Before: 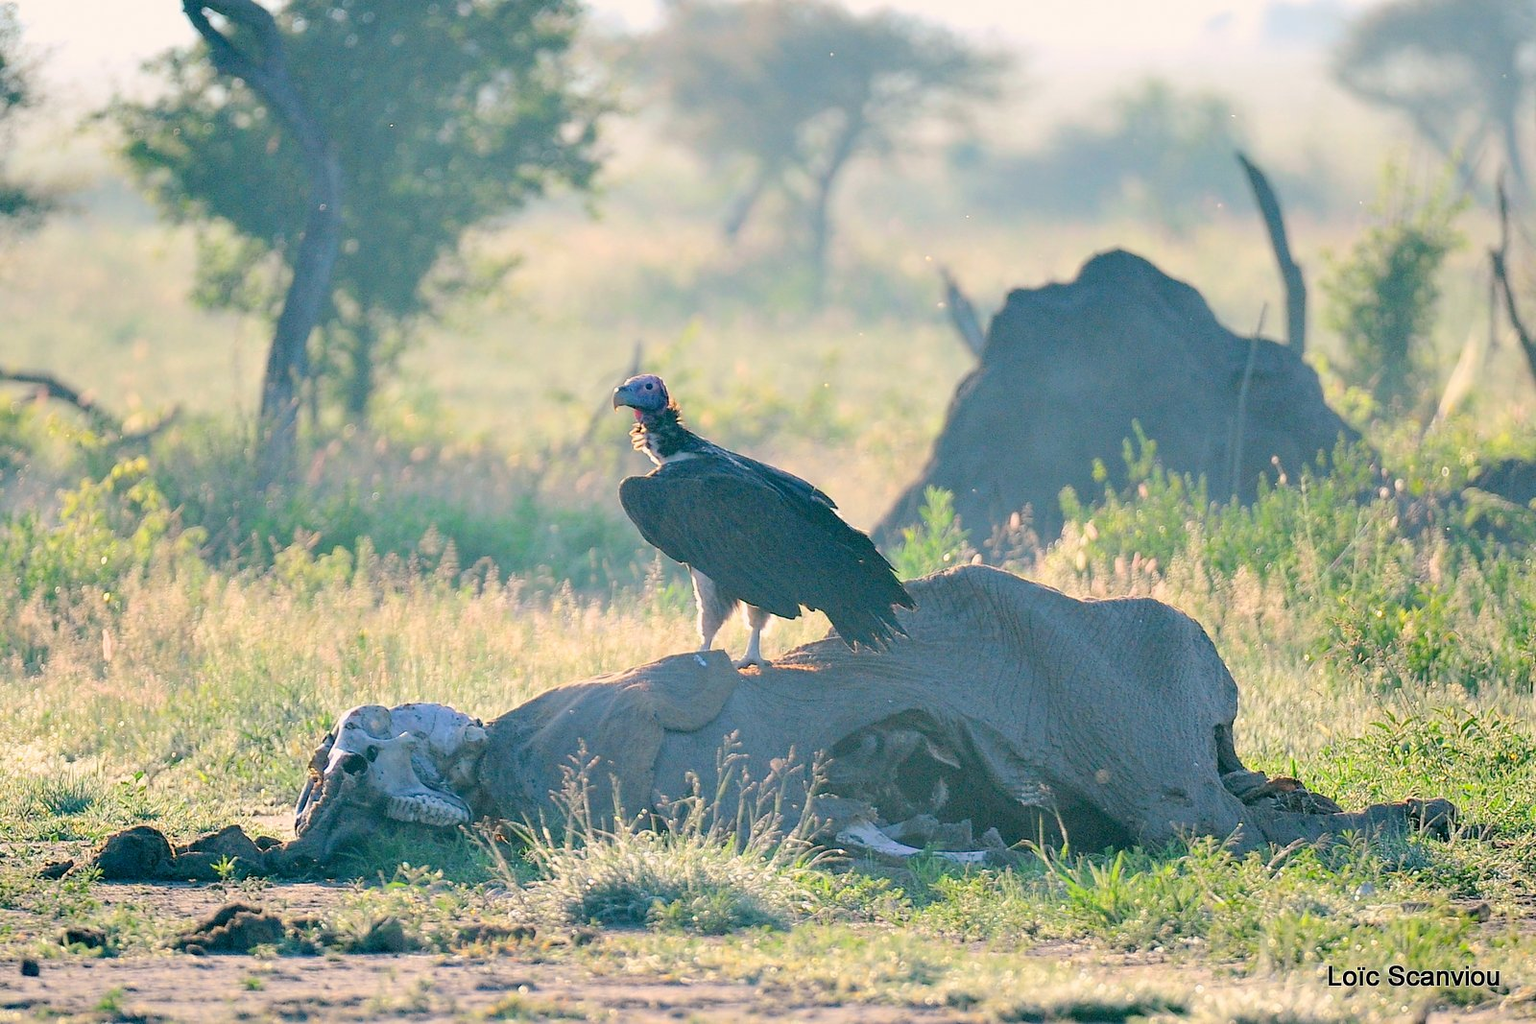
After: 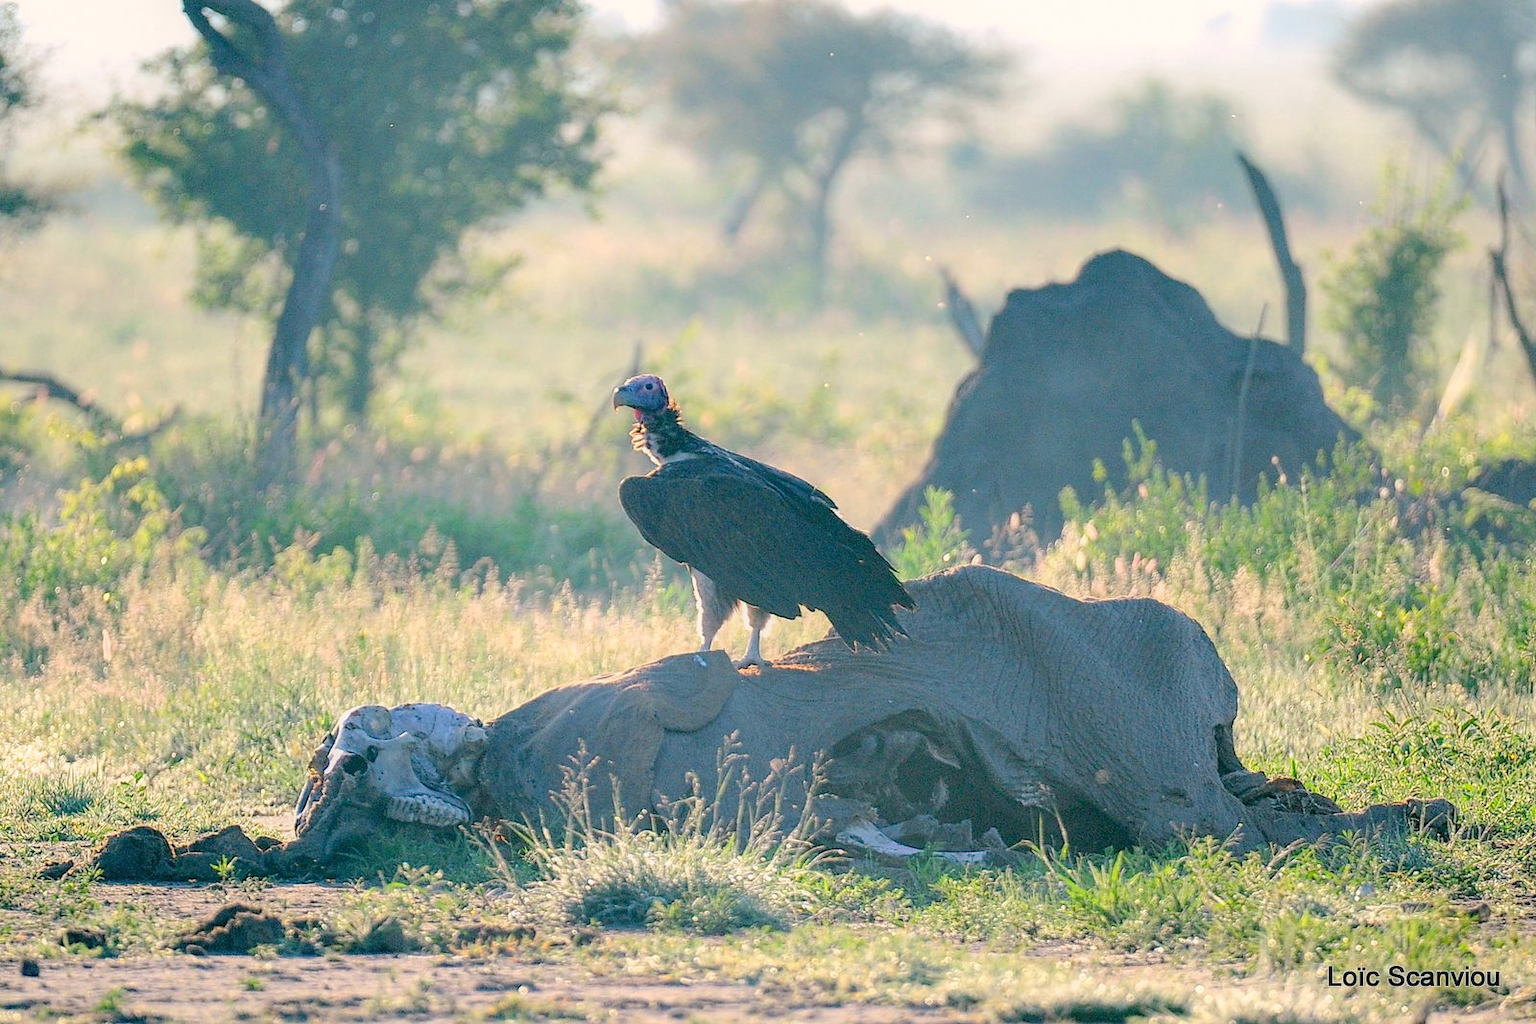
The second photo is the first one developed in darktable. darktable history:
contrast equalizer: y [[0.5, 0.488, 0.462, 0.461, 0.491, 0.5], [0.5 ×6], [0.5 ×6], [0 ×6], [0 ×6]]
local contrast: on, module defaults
